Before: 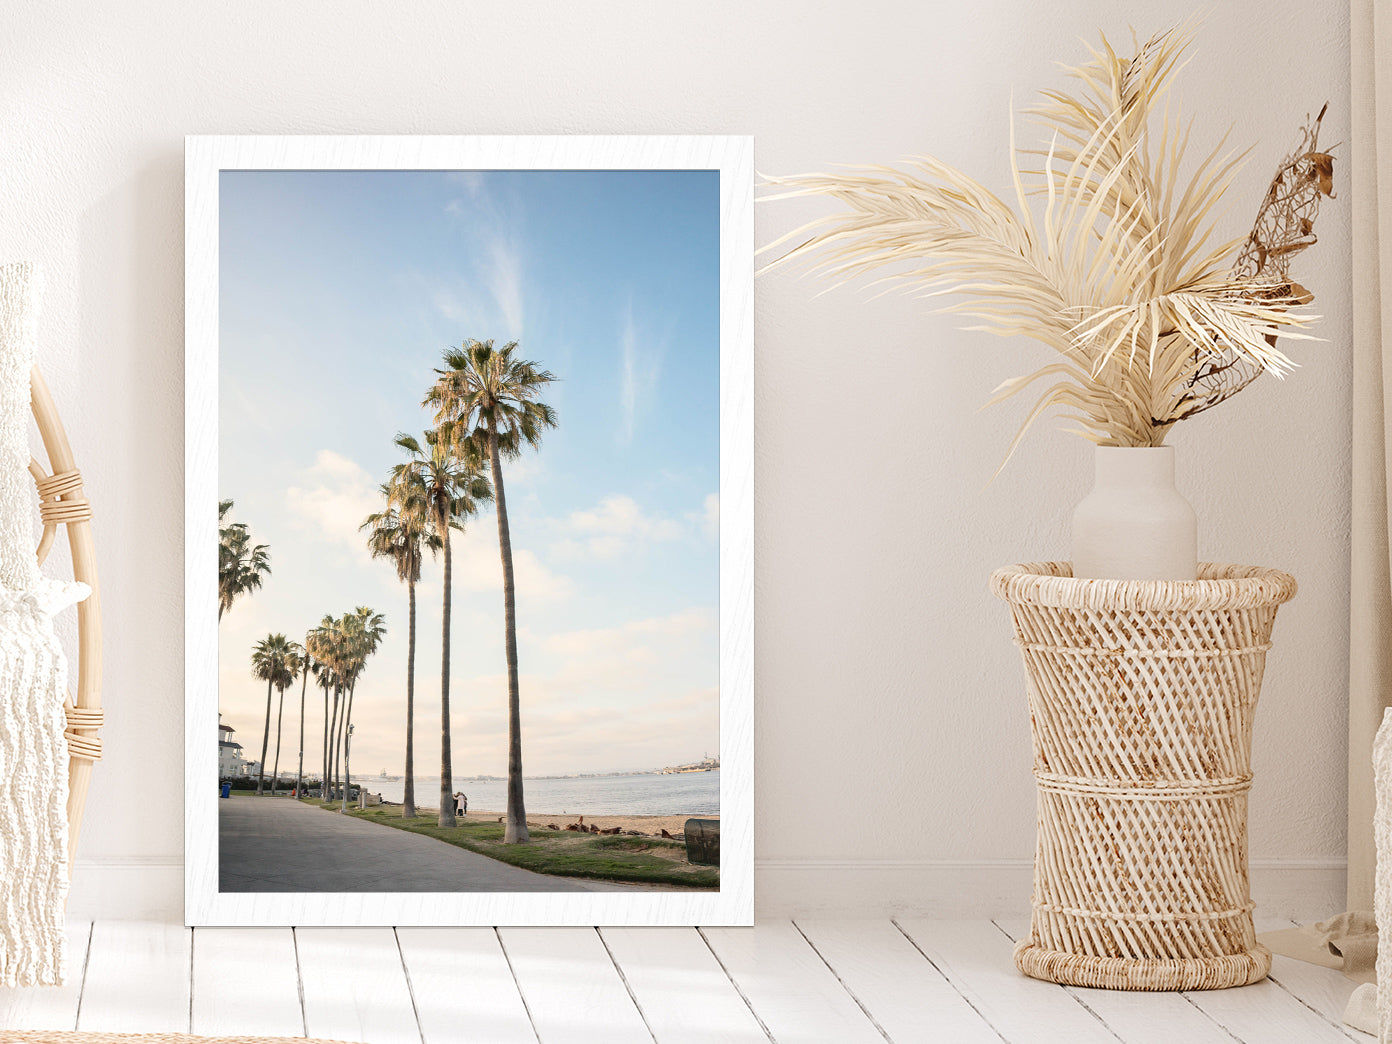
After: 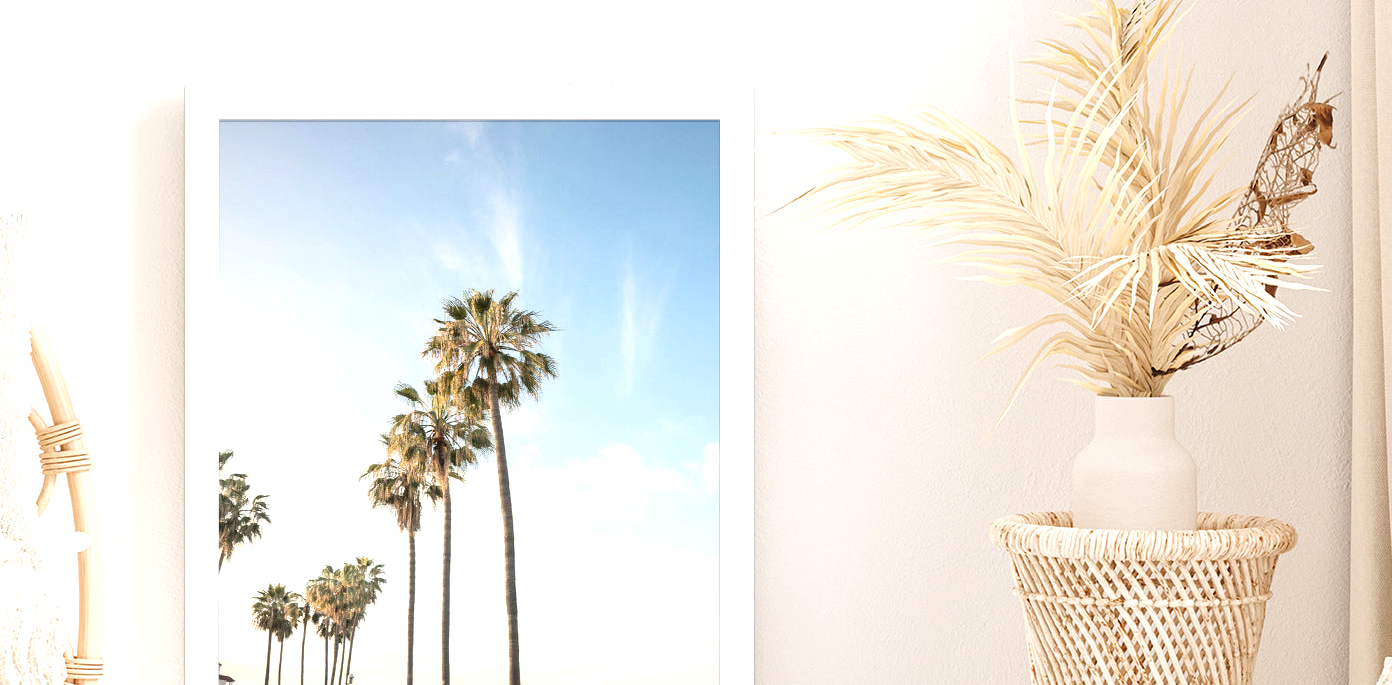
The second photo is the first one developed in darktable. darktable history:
exposure: exposure 0.493 EV, compensate highlight preservation false
crop and rotate: top 4.848%, bottom 29.503%
